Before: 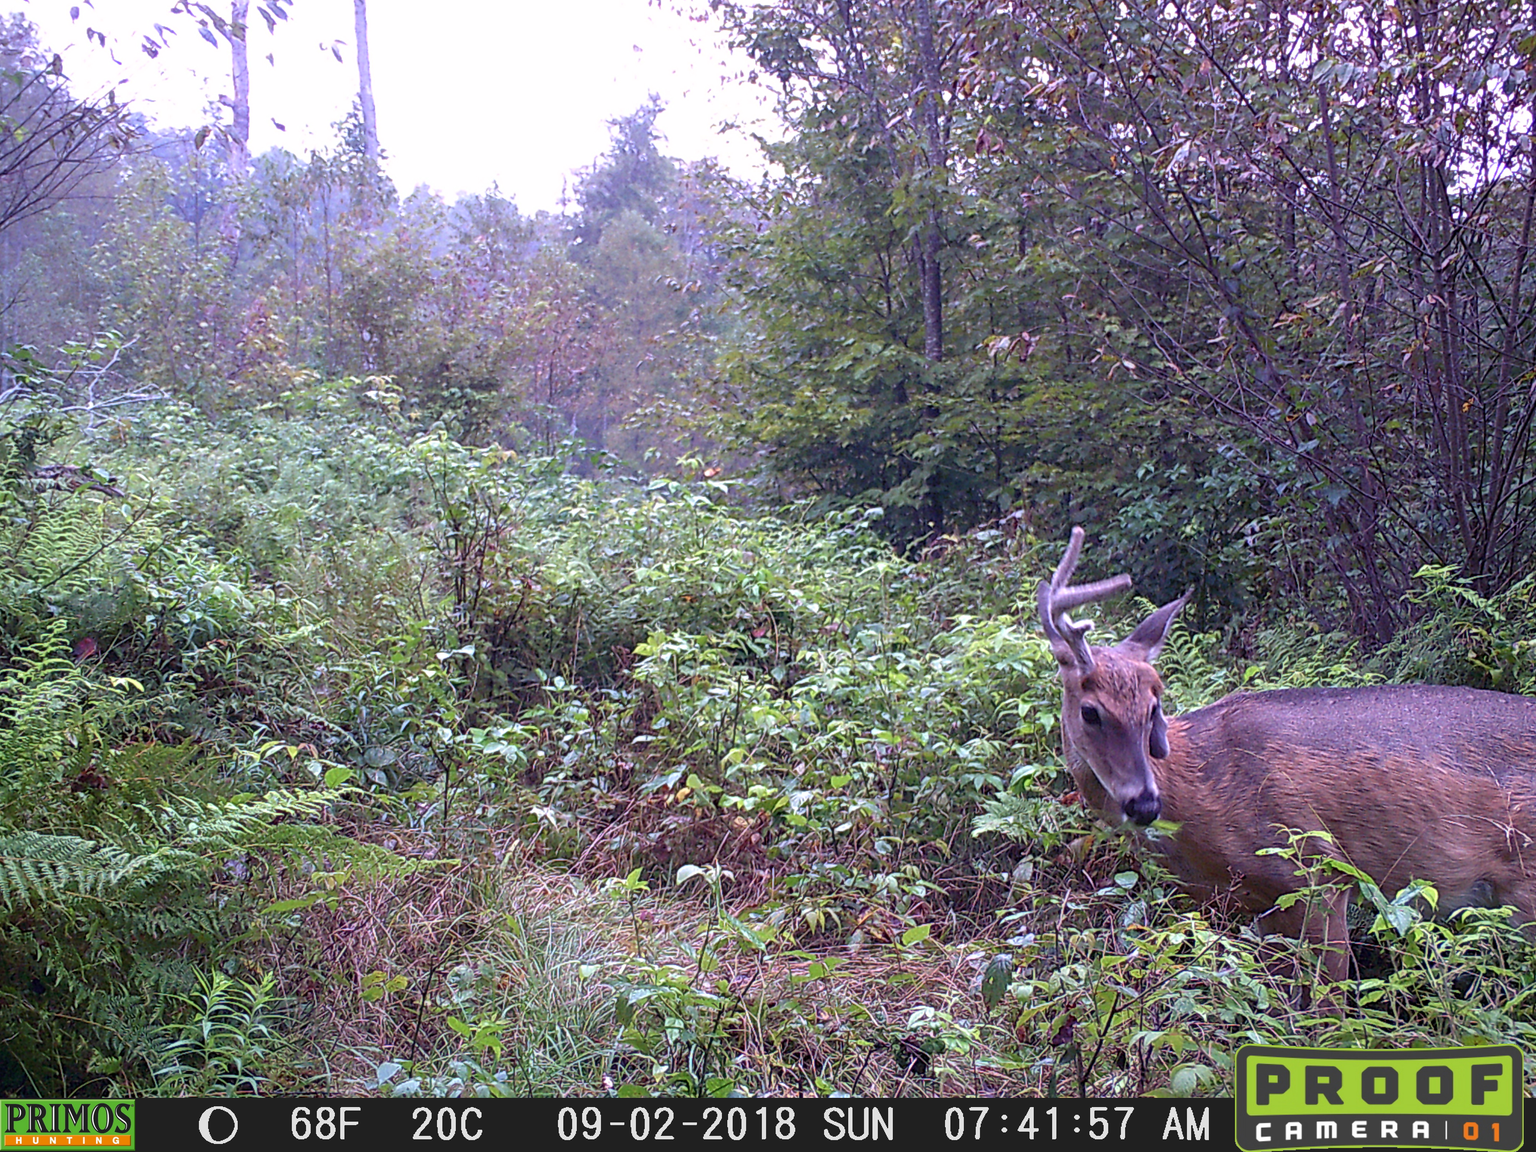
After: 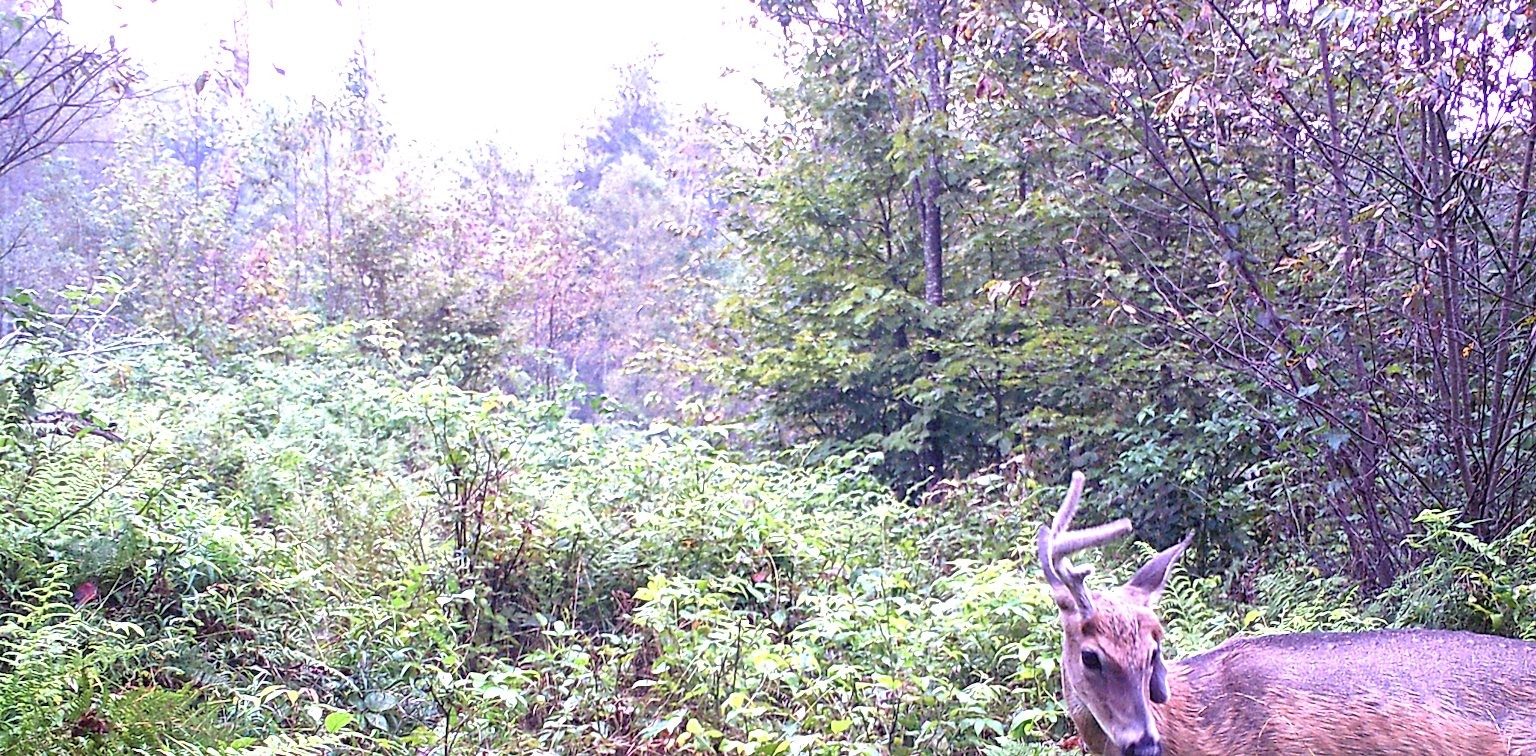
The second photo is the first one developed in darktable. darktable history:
exposure: exposure 1.223 EV, compensate highlight preservation false
local contrast: mode bilateral grid, contrast 20, coarseness 50, detail 140%, midtone range 0.2
crop and rotate: top 4.848%, bottom 29.503%
